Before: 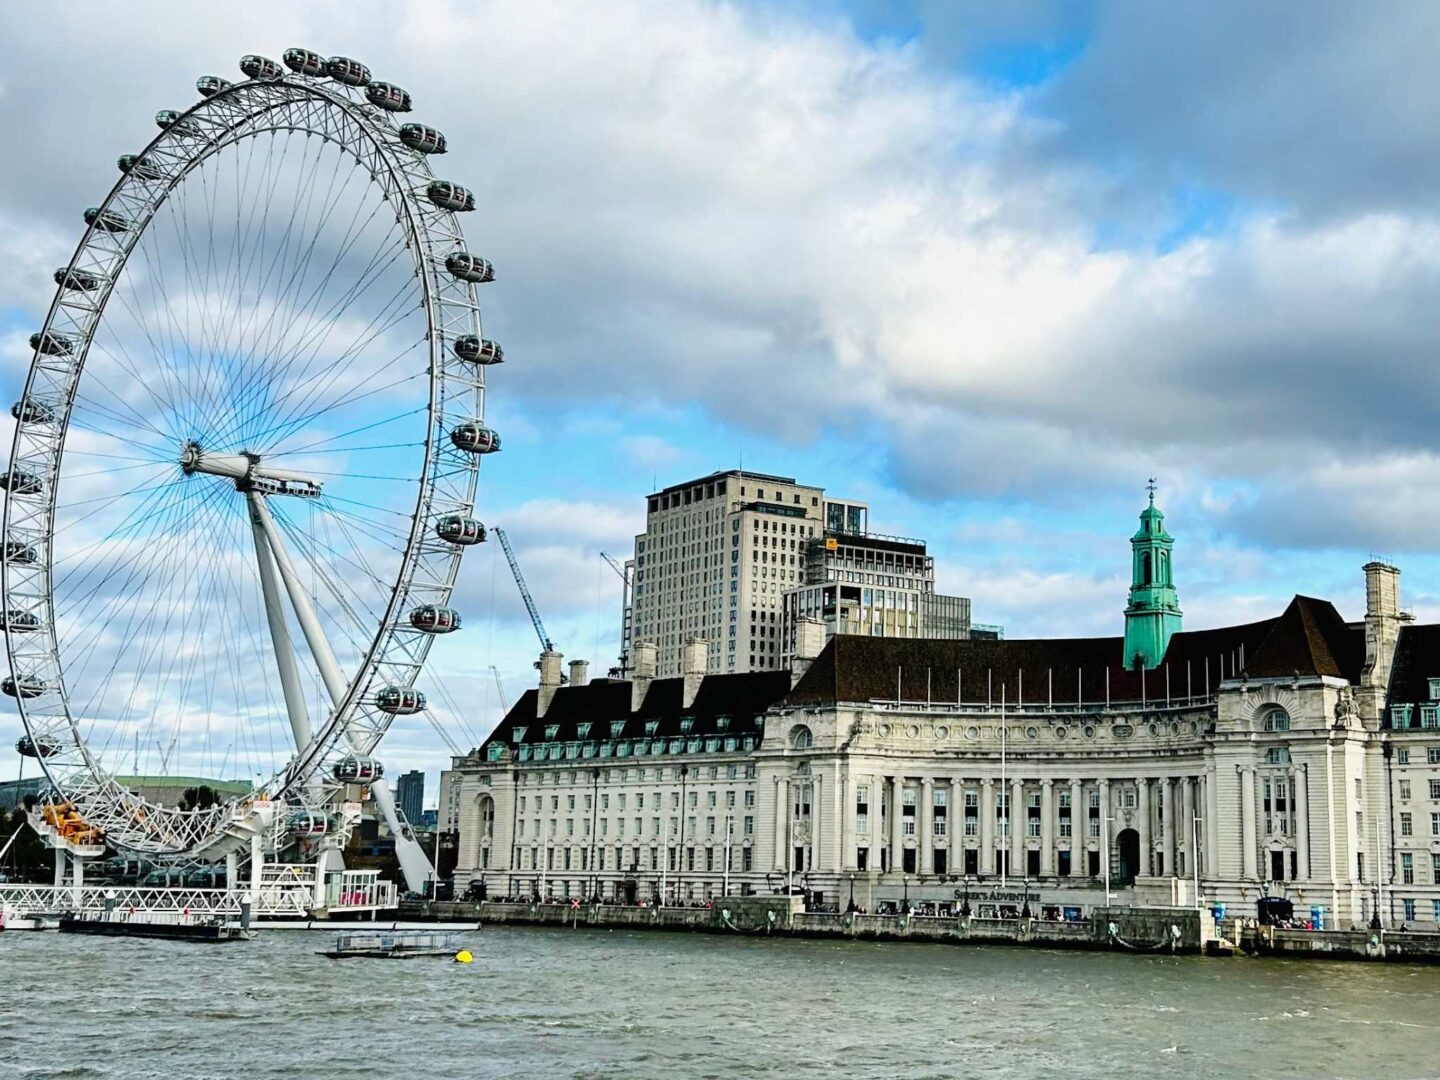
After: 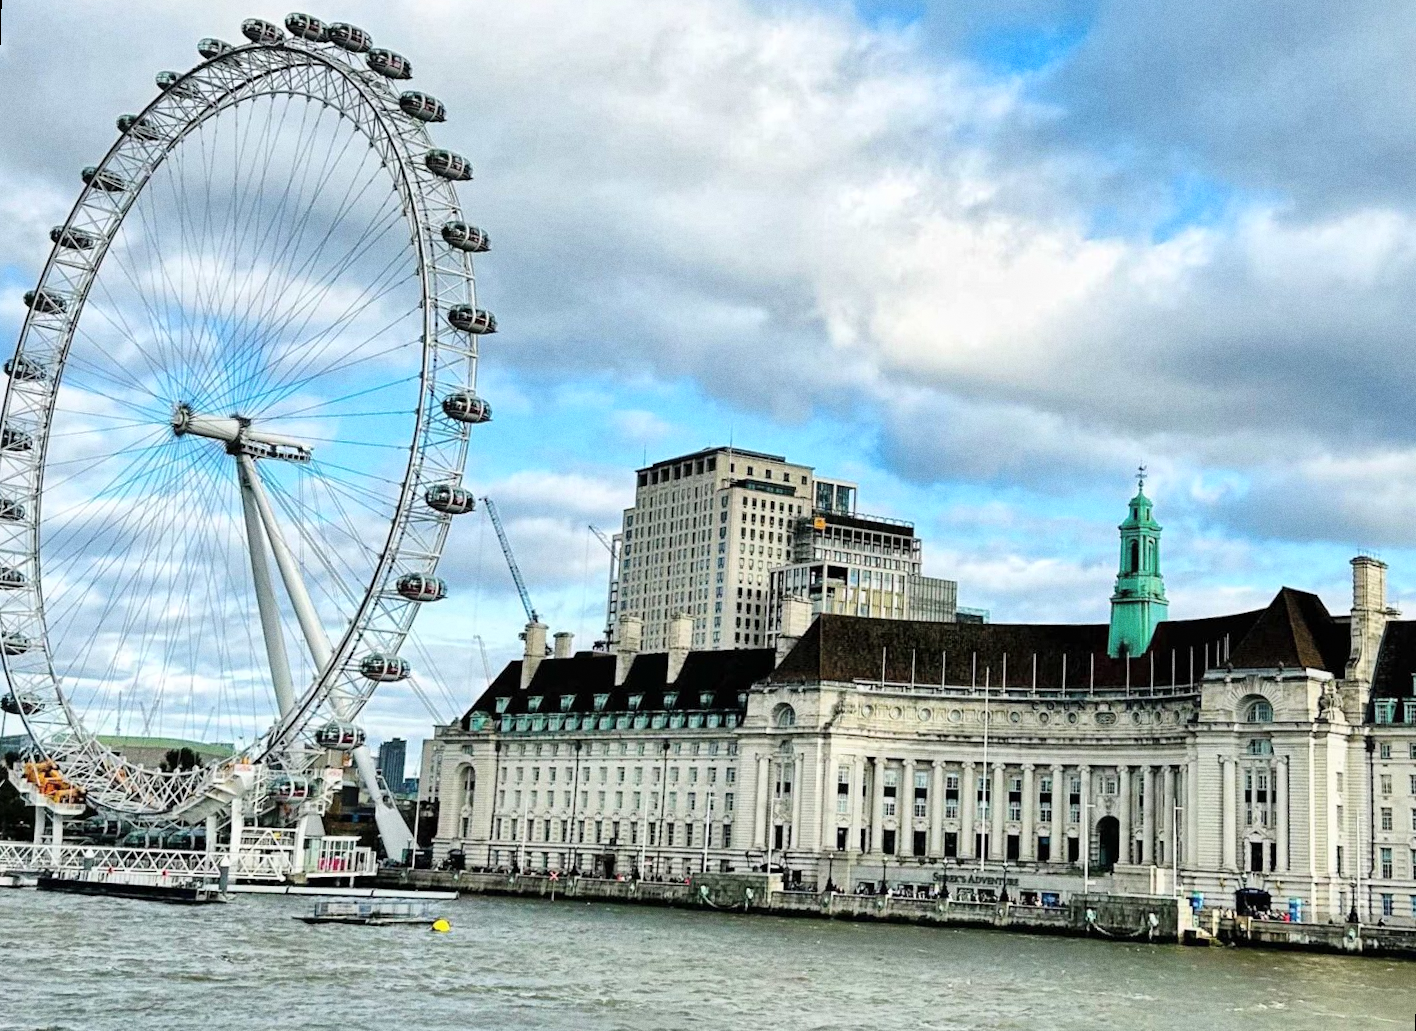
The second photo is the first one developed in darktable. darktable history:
grain: on, module defaults
global tonemap: drago (1, 100), detail 1
rotate and perspective: rotation 1.57°, crop left 0.018, crop right 0.982, crop top 0.039, crop bottom 0.961
